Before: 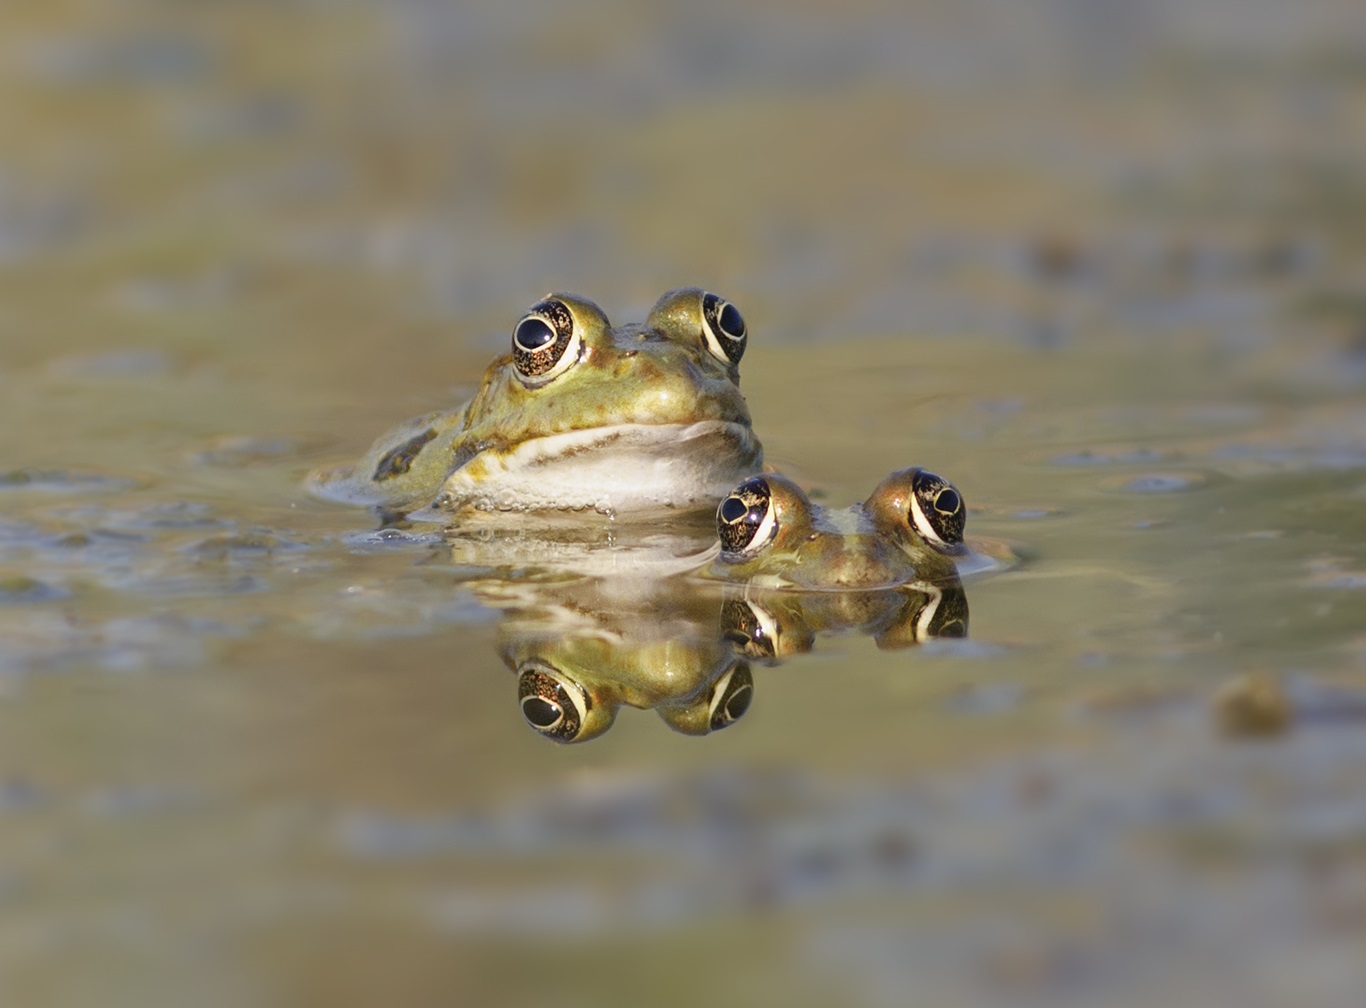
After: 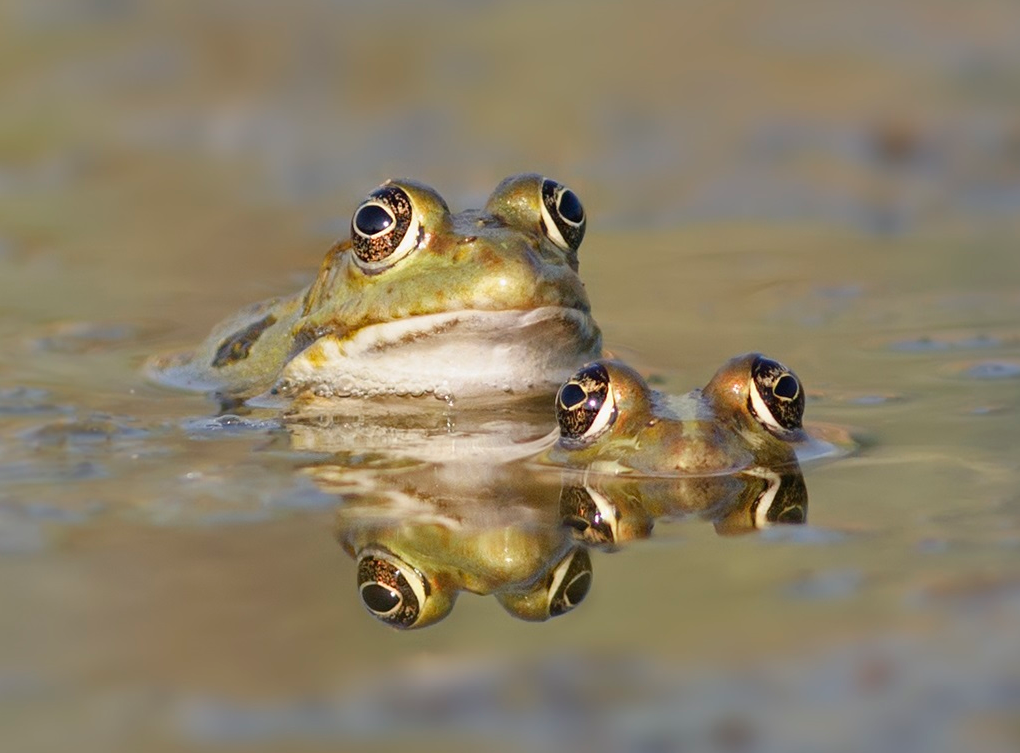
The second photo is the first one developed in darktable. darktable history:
crop and rotate: left 11.831%, top 11.346%, right 13.429%, bottom 13.899%
shadows and highlights: highlights color adjustment 0%, soften with gaussian
